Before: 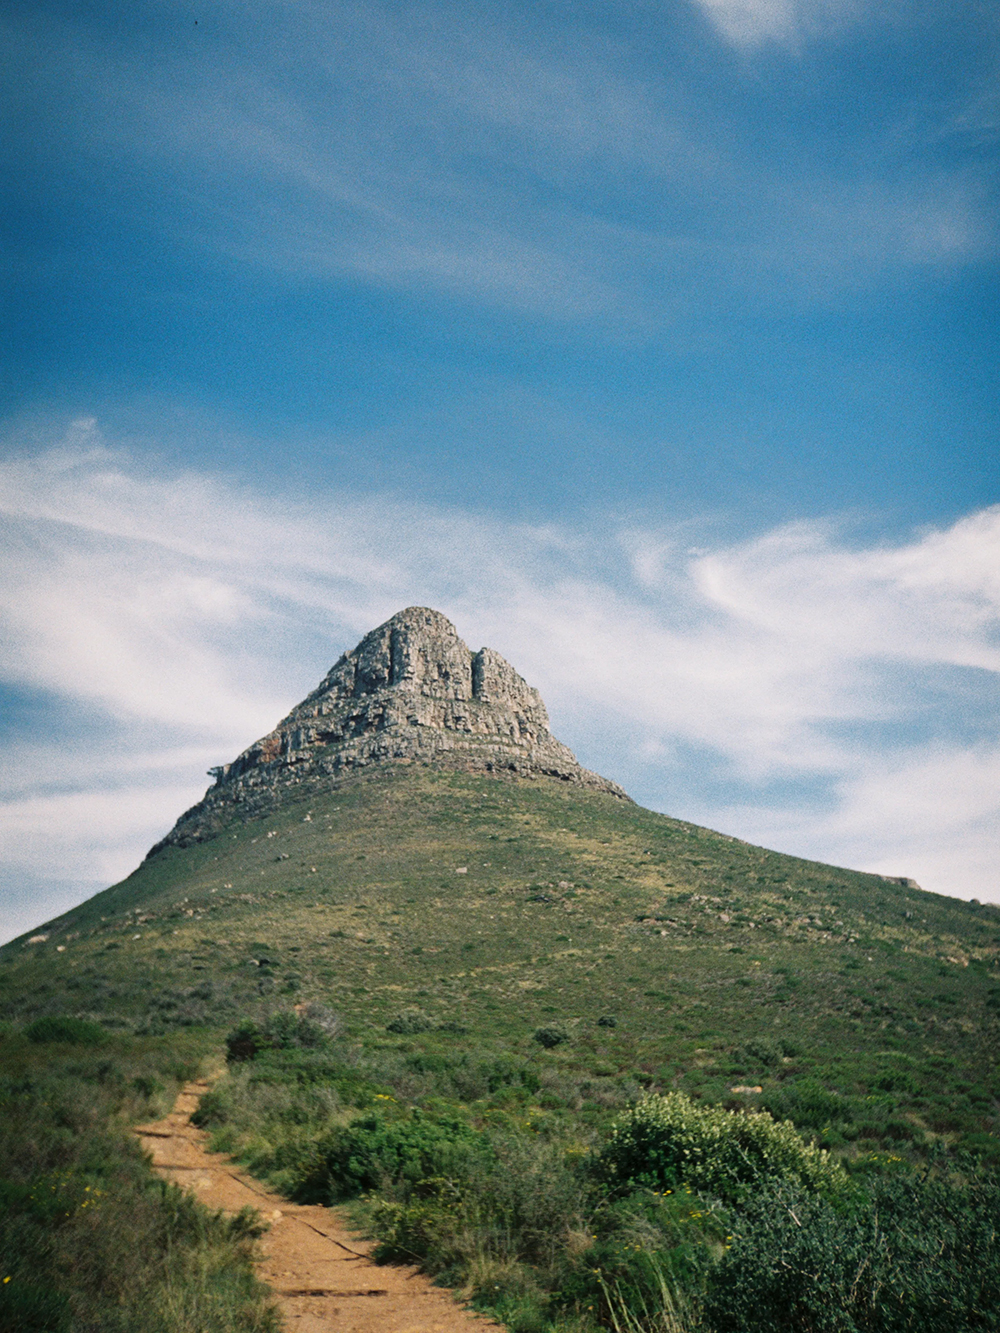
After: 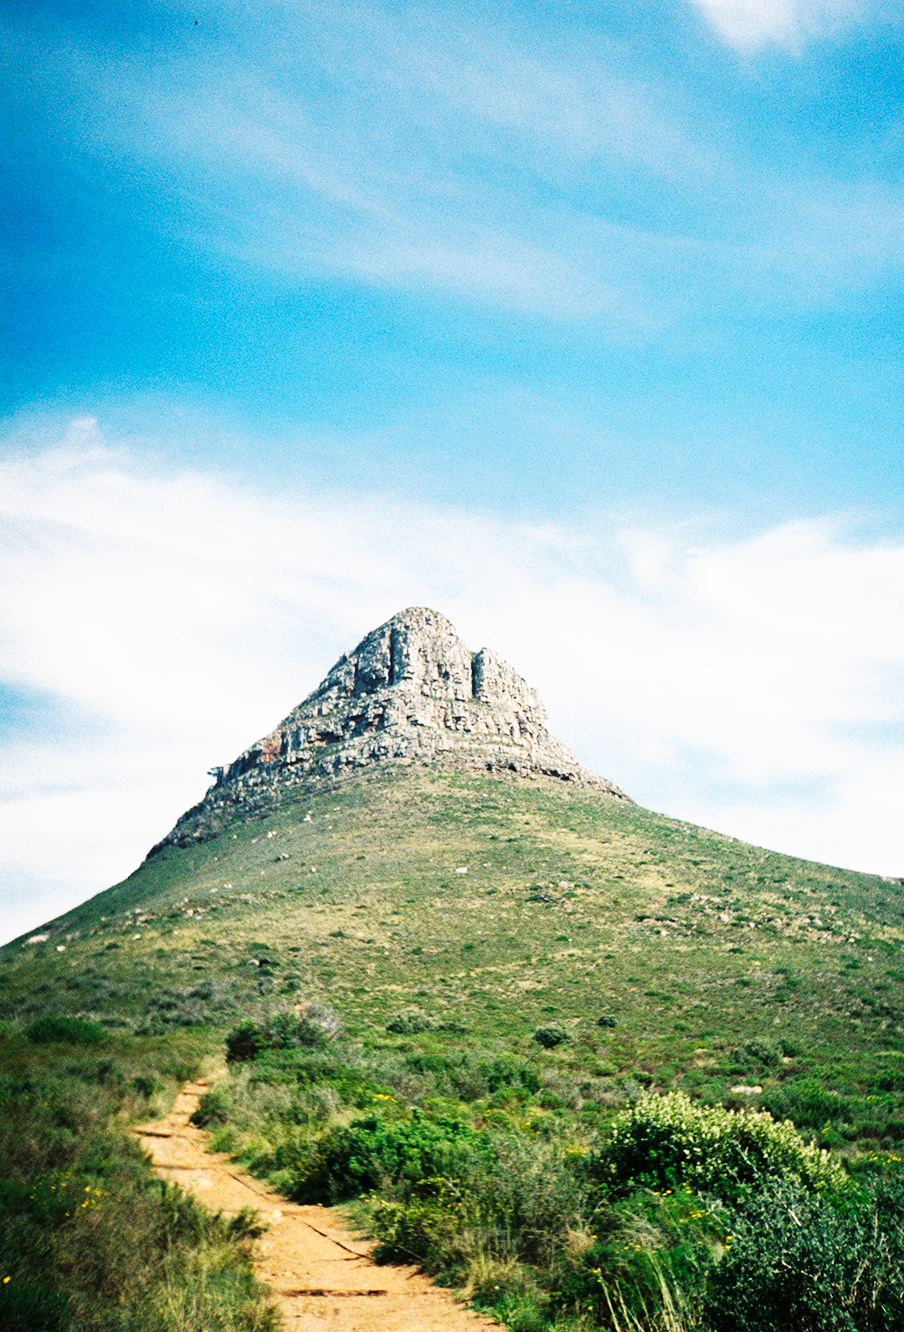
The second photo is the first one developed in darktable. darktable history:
crop: right 9.513%, bottom 0.039%
base curve: curves: ch0 [(0, 0) (0.007, 0.004) (0.027, 0.03) (0.046, 0.07) (0.207, 0.54) (0.442, 0.872) (0.673, 0.972) (1, 1)], preserve colors none
